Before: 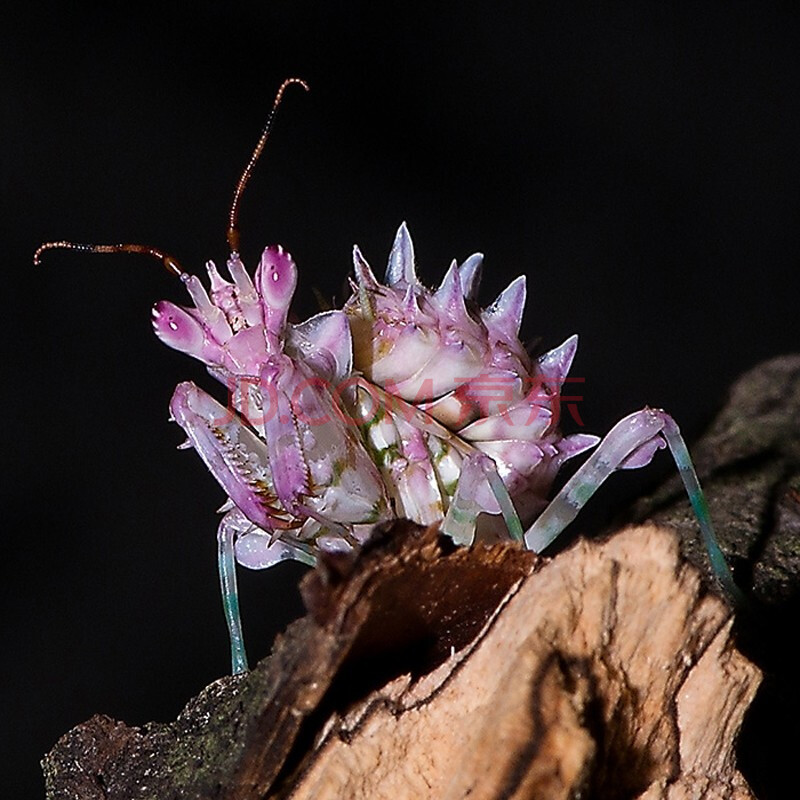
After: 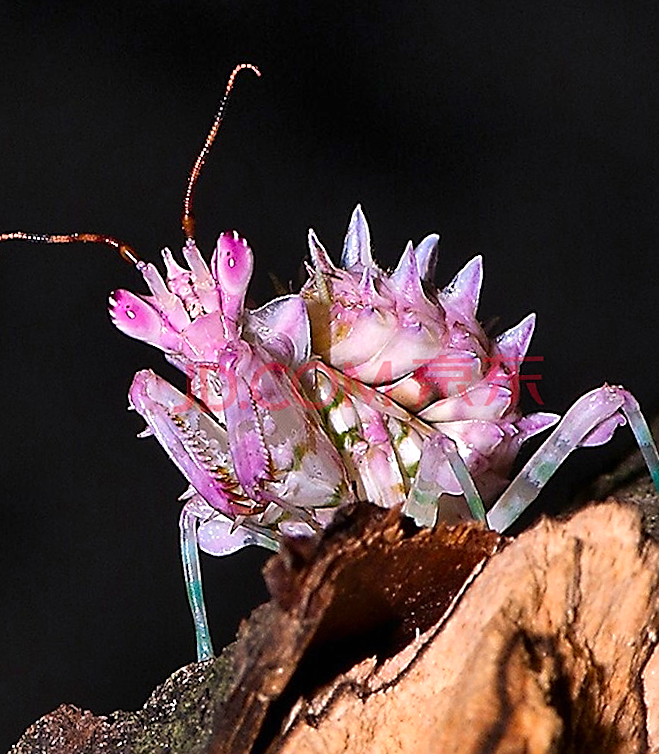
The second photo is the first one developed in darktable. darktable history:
shadows and highlights: radius 106.39, shadows 43.98, highlights -66.35, low approximation 0.01, soften with gaussian
crop and rotate: angle 1.36°, left 4.141%, top 1.038%, right 11.508%, bottom 2.458%
sharpen: on, module defaults
exposure: black level correction 0, exposure 0.392 EV, compensate highlight preservation false
color correction: highlights a* 3.48, highlights b* 2.05, saturation 1.2
